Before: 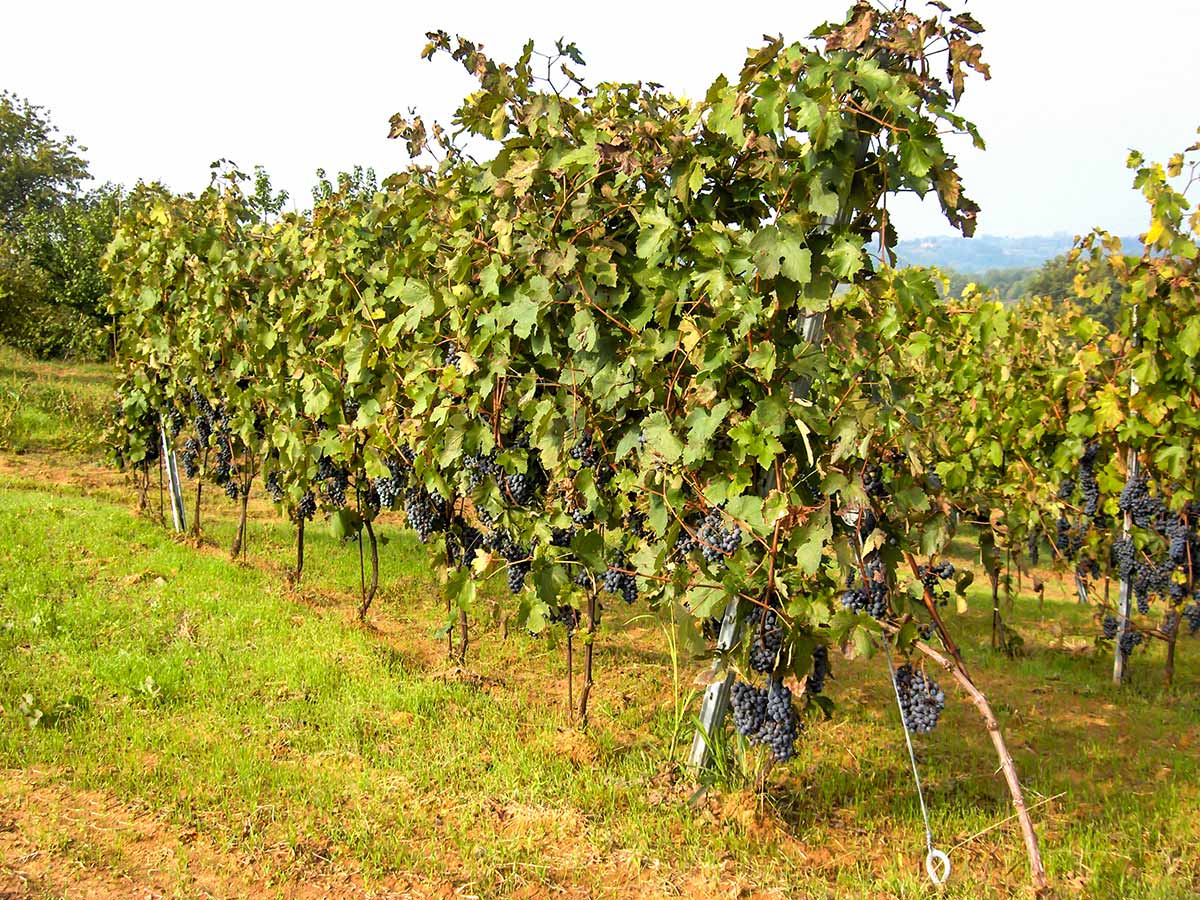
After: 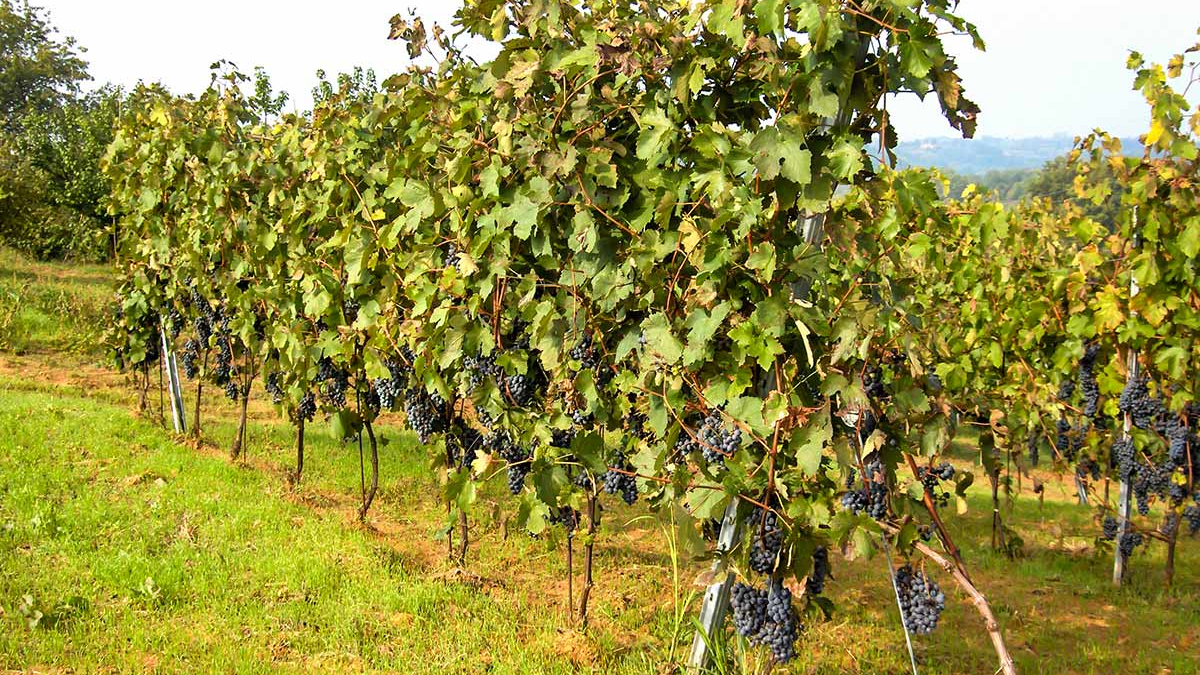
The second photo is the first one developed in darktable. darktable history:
crop: top 11.05%, bottom 13.904%
